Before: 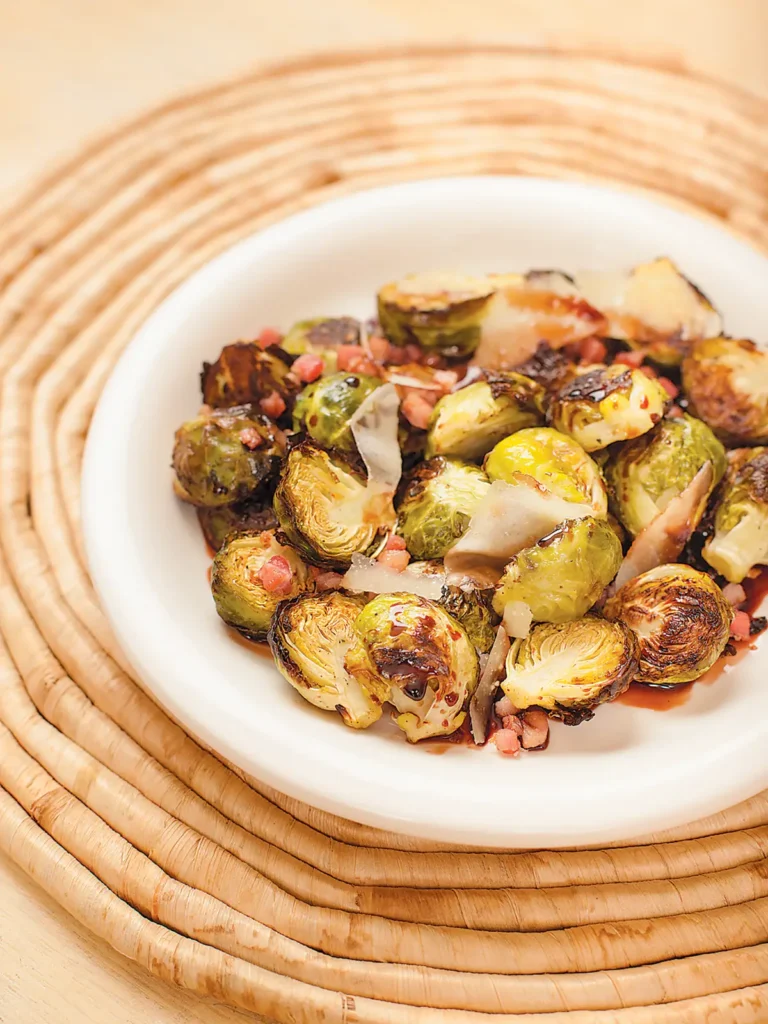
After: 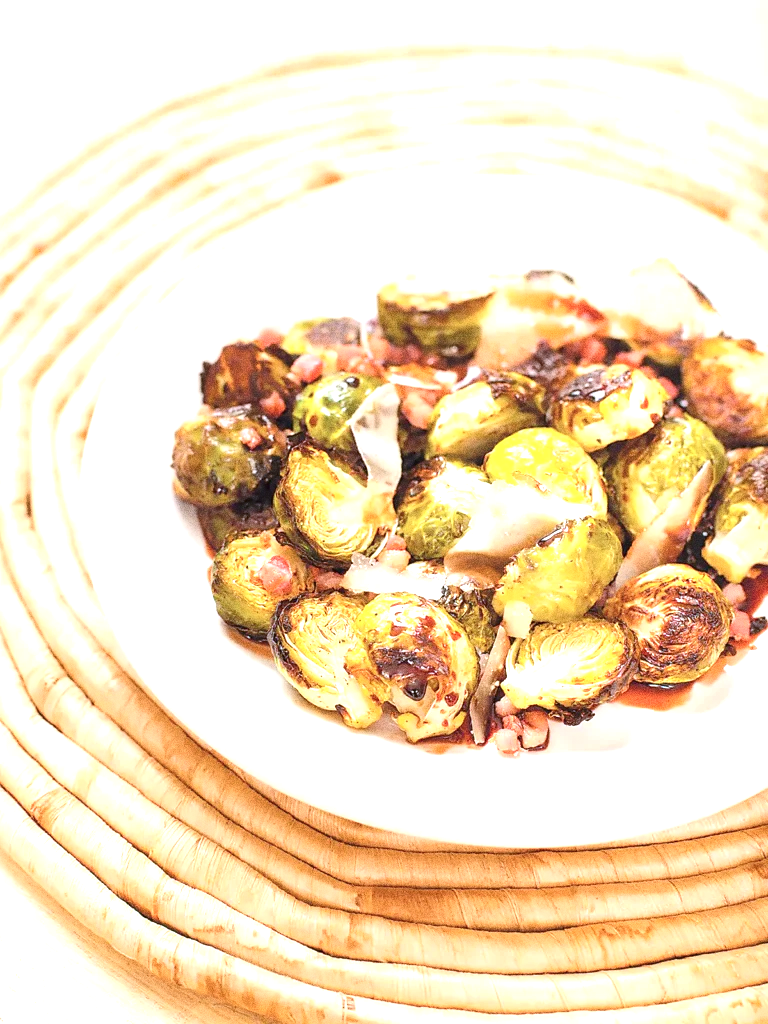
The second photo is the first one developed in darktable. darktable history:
exposure: exposure 0.999 EV, compensate highlight preservation false
grain: coarseness 0.09 ISO, strength 40%
color calibration: x 0.37, y 0.377, temperature 4289.93 K
